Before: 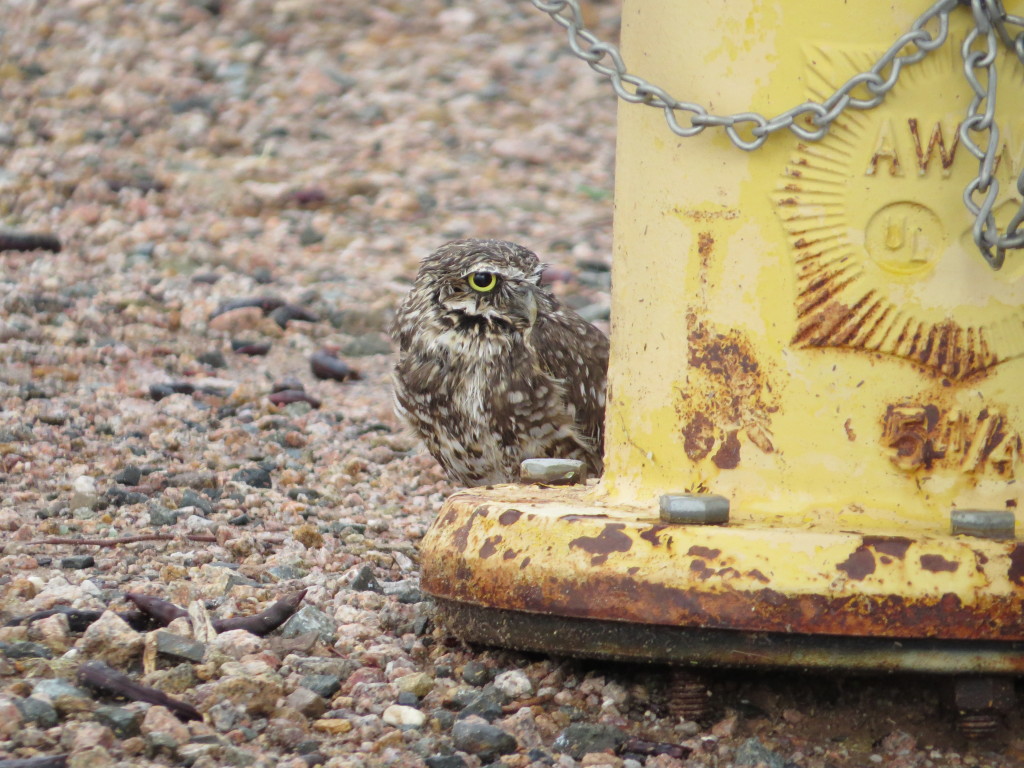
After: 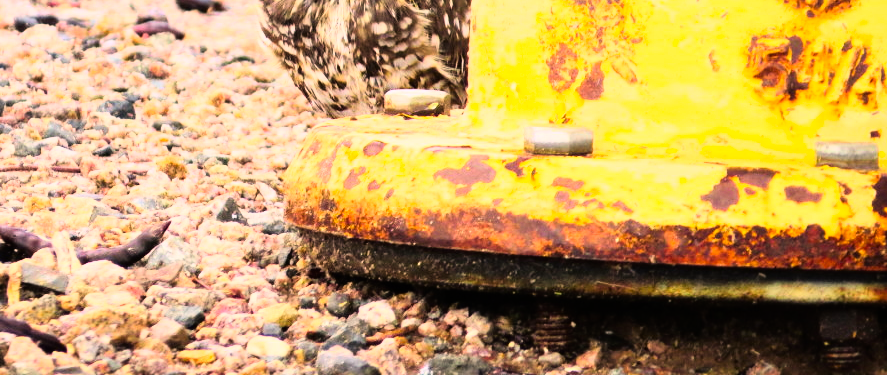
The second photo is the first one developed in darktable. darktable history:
crop and rotate: left 13.306%, top 48.129%, bottom 2.928%
color correction: highlights a* 11.96, highlights b* 11.58
rgb curve: curves: ch0 [(0, 0) (0.21, 0.15) (0.24, 0.21) (0.5, 0.75) (0.75, 0.96) (0.89, 0.99) (1, 1)]; ch1 [(0, 0.02) (0.21, 0.13) (0.25, 0.2) (0.5, 0.67) (0.75, 0.9) (0.89, 0.97) (1, 1)]; ch2 [(0, 0.02) (0.21, 0.13) (0.25, 0.2) (0.5, 0.67) (0.75, 0.9) (0.89, 0.97) (1, 1)], compensate middle gray true
contrast brightness saturation: saturation 0.5
